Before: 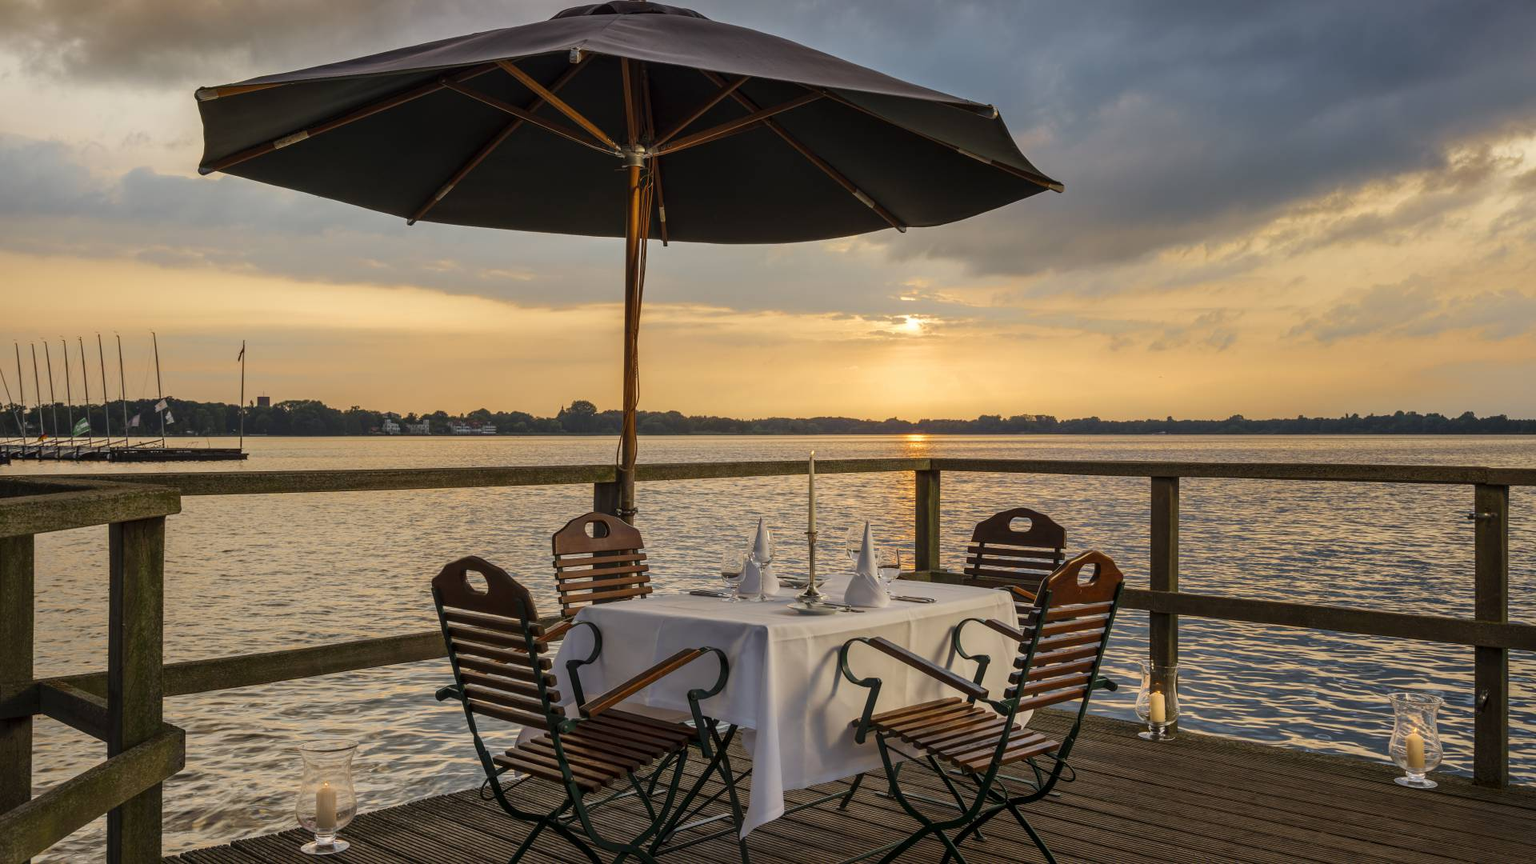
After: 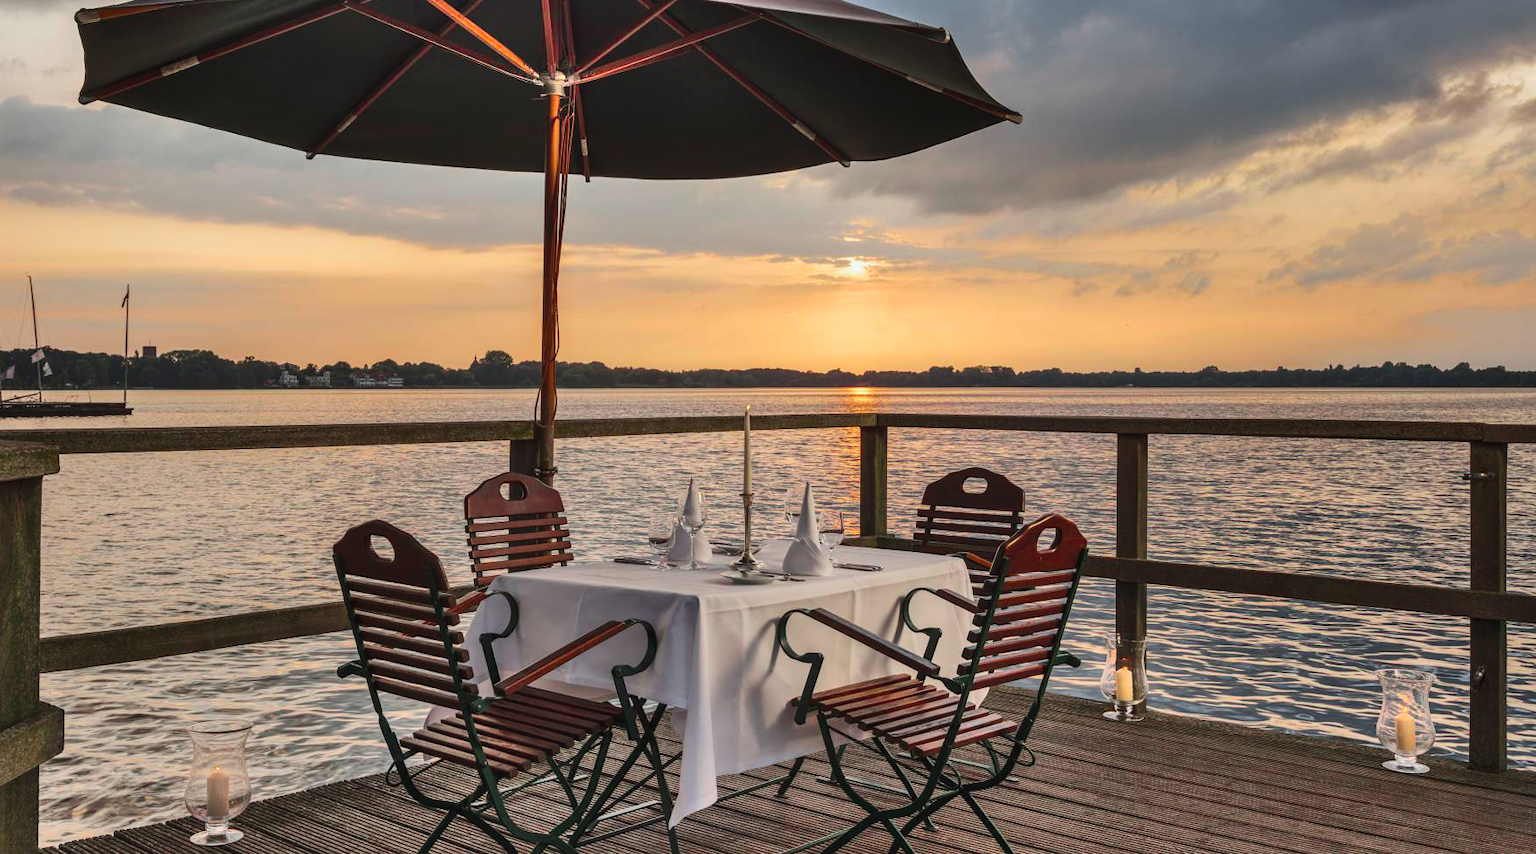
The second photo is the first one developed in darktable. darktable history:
tone curve: curves: ch0 [(0, 0.023) (0.217, 0.19) (0.754, 0.801) (1, 0.977)]; ch1 [(0, 0) (0.392, 0.398) (0.5, 0.5) (0.521, 0.529) (0.56, 0.592) (1, 1)]; ch2 [(0, 0) (0.5, 0.5) (0.579, 0.561) (0.65, 0.657) (1, 1)], color space Lab, independent channels, preserve colors none
shadows and highlights: shadows 75, highlights -60.85, soften with gaussian
crop and rotate: left 8.262%, top 9.226%
